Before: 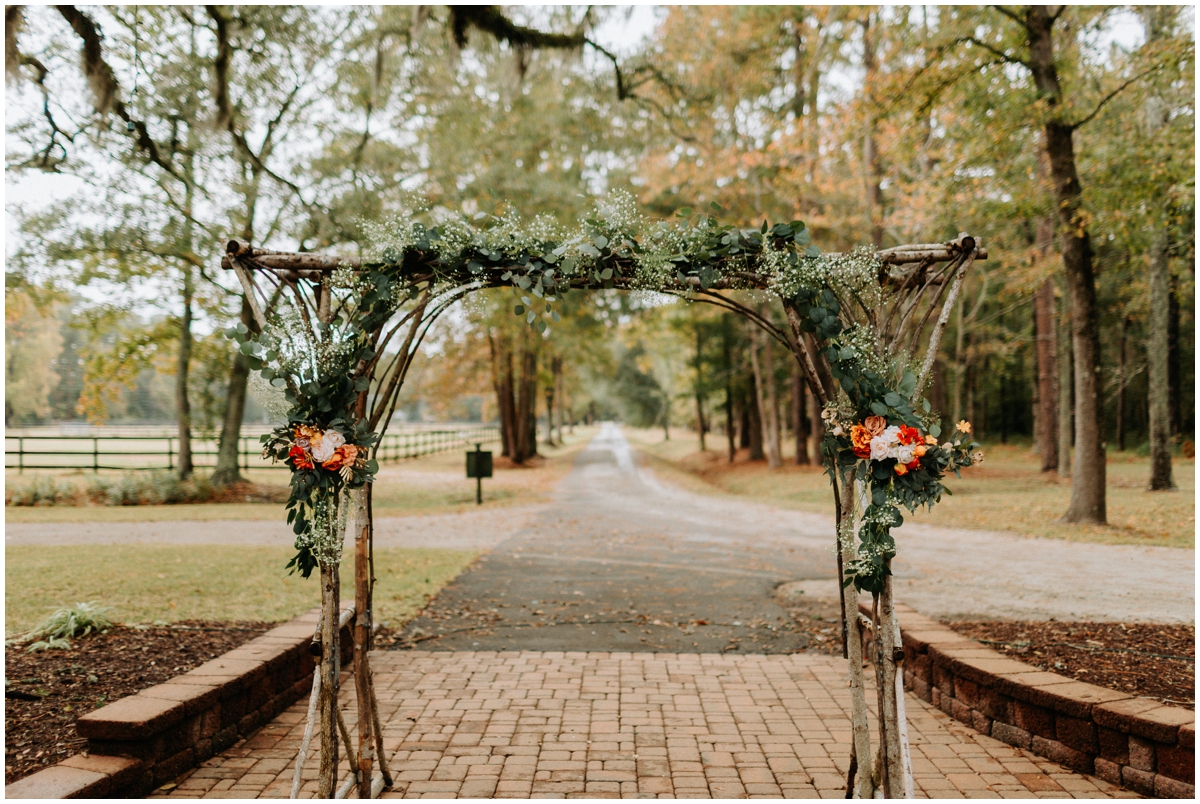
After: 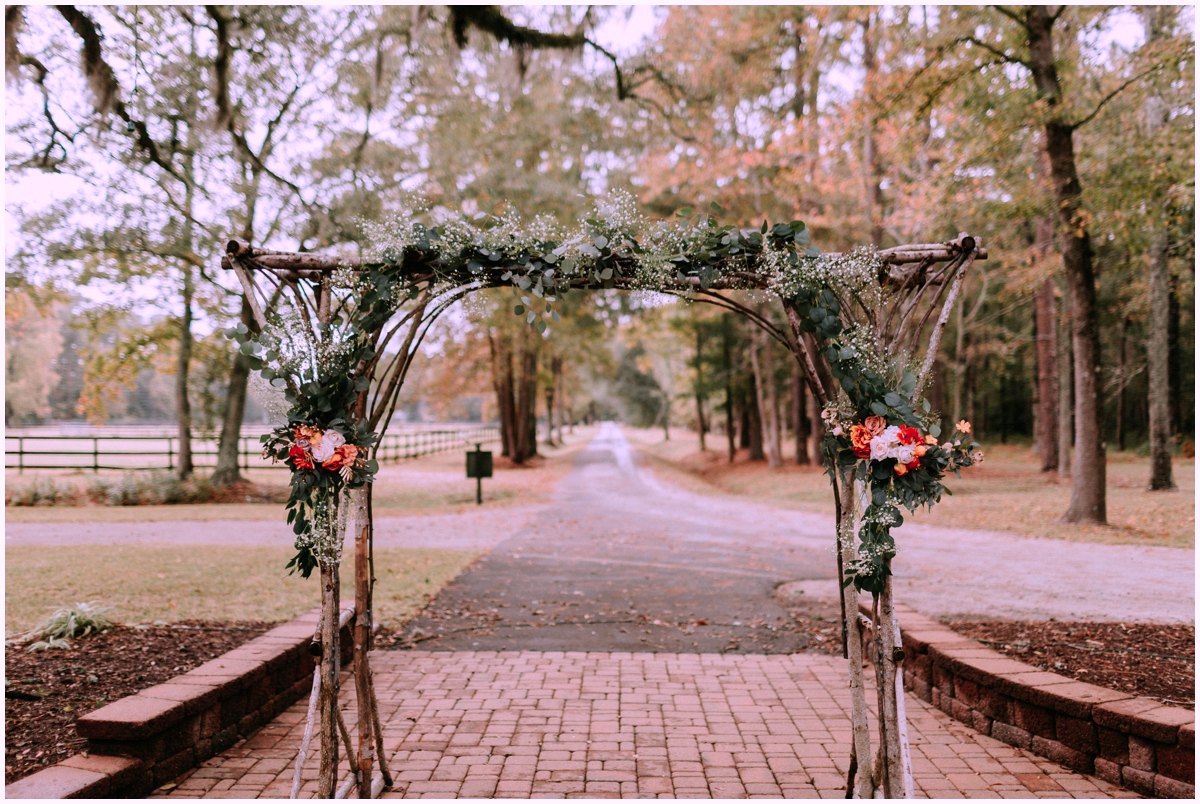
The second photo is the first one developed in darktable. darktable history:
color correction: highlights a* 16.01, highlights b* -20.87
